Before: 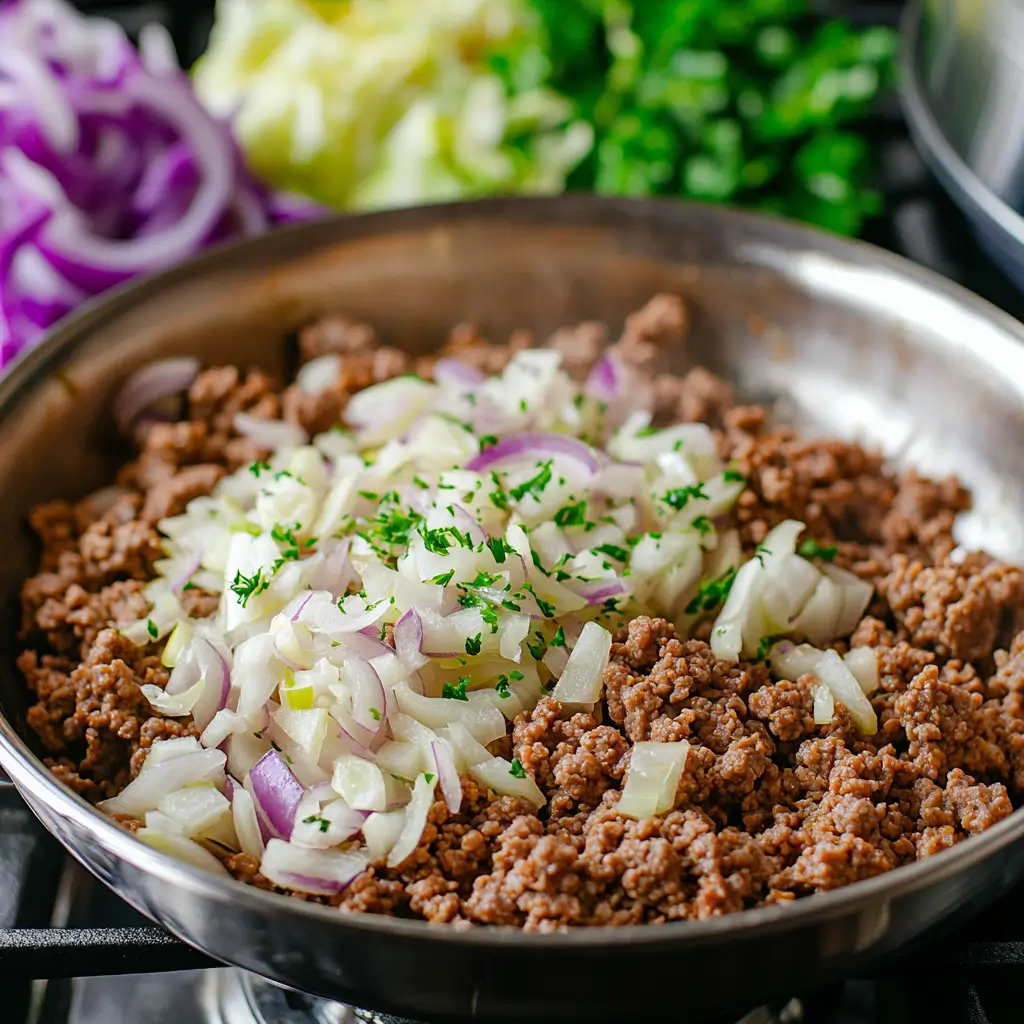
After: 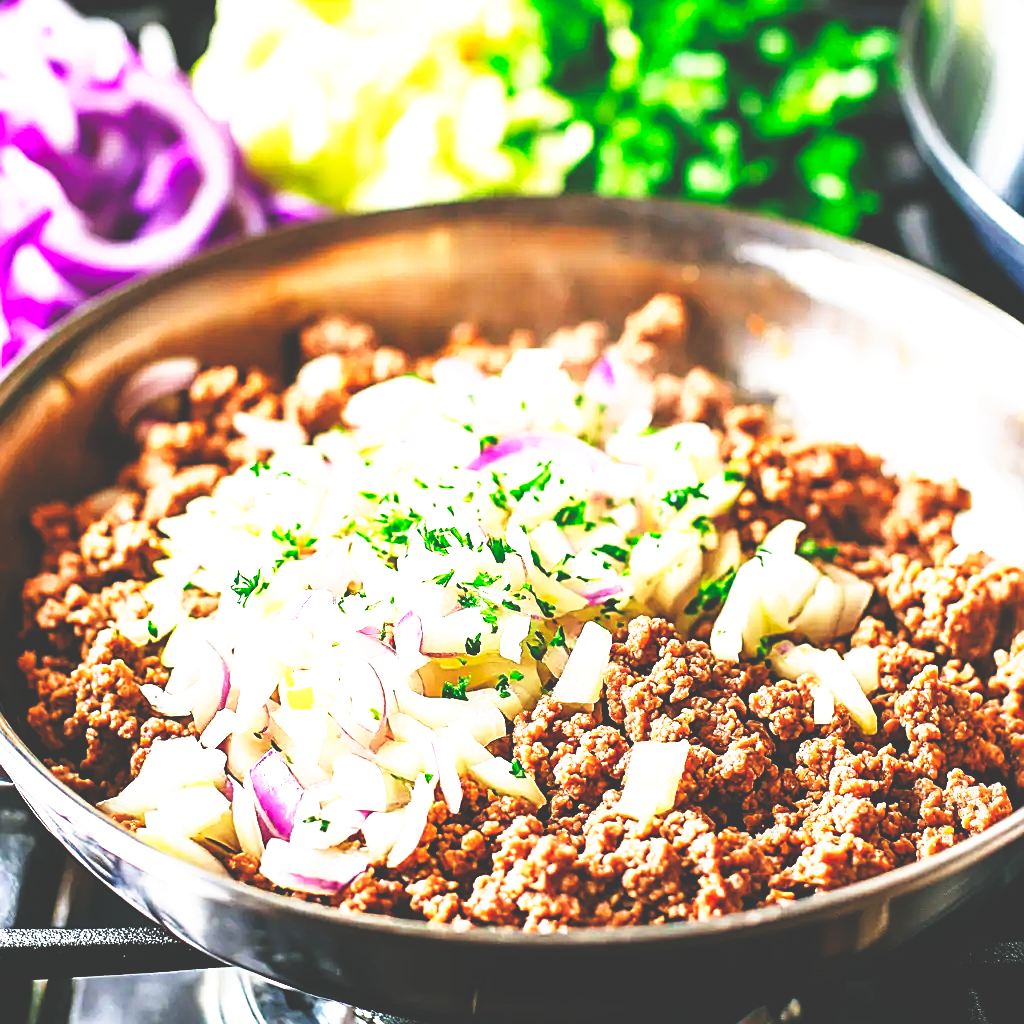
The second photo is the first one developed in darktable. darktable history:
base curve: curves: ch0 [(0, 0.036) (0.007, 0.037) (0.604, 0.887) (1, 1)], preserve colors none
color balance rgb: perceptual saturation grading › global saturation 20%, perceptual saturation grading › highlights -25%, perceptual saturation grading › shadows 25%
sharpen: on, module defaults
exposure: exposure 1.25 EV, compensate exposure bias true, compensate highlight preservation false
